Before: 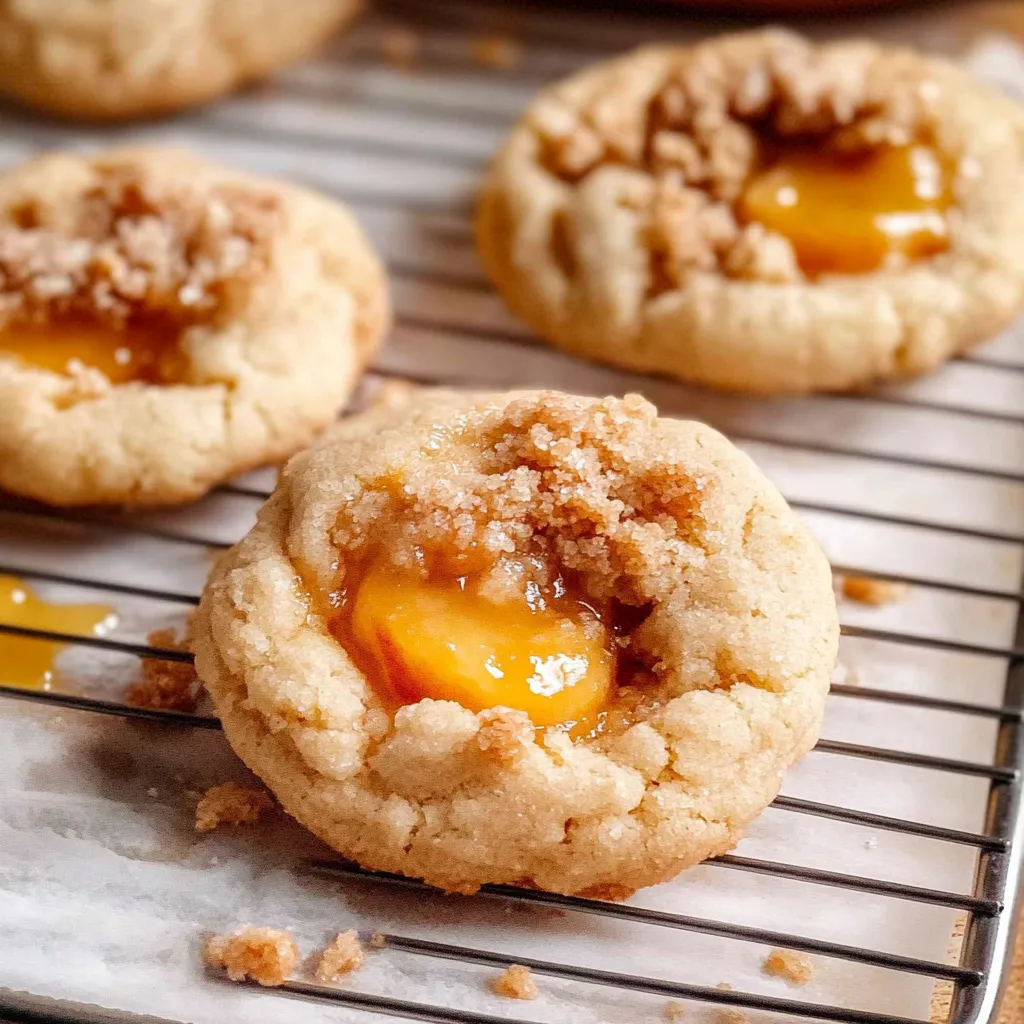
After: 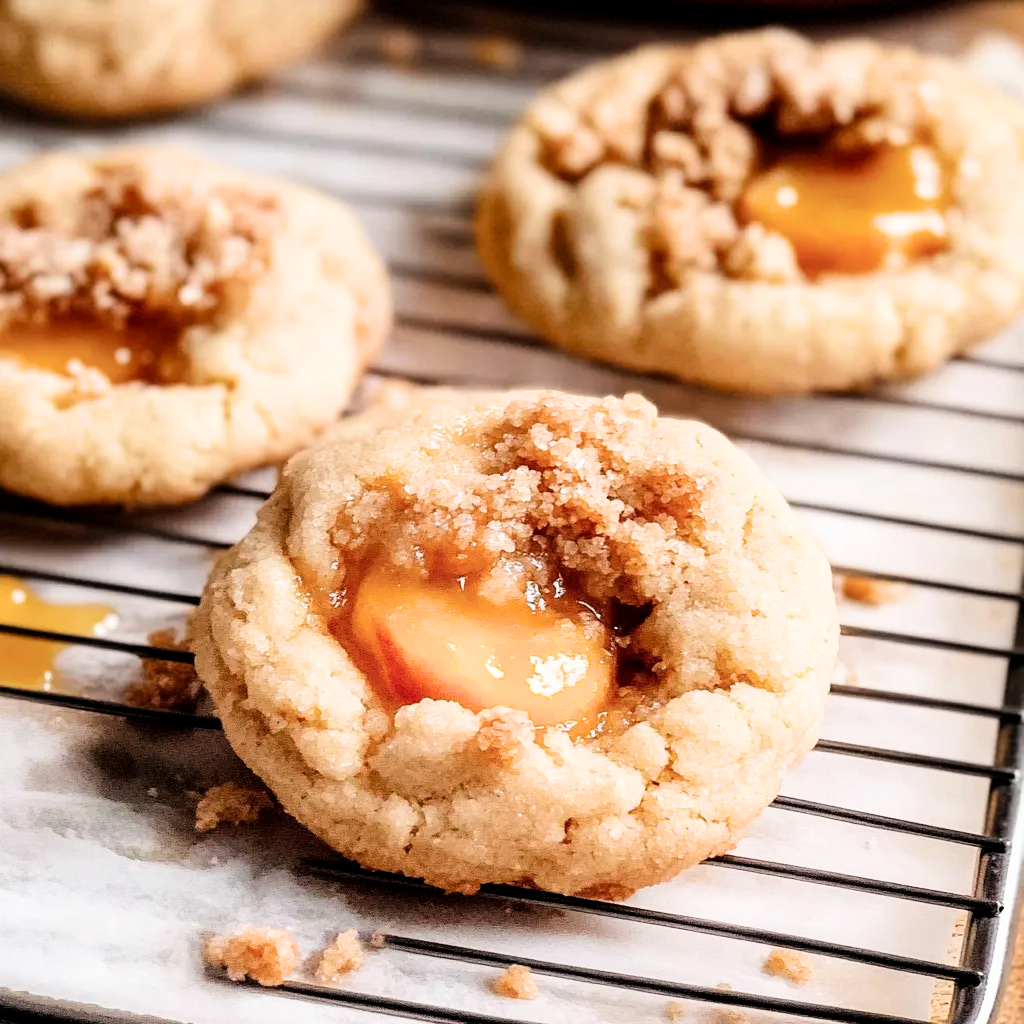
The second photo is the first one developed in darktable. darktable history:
exposure: exposure 0.202 EV, compensate highlight preservation false
filmic rgb: black relative exposure -5.29 EV, white relative exposure 2.87 EV, threshold 3.01 EV, dynamic range scaling -38.06%, hardness 4, contrast 1.611, highlights saturation mix -0.635%, enable highlight reconstruction true
